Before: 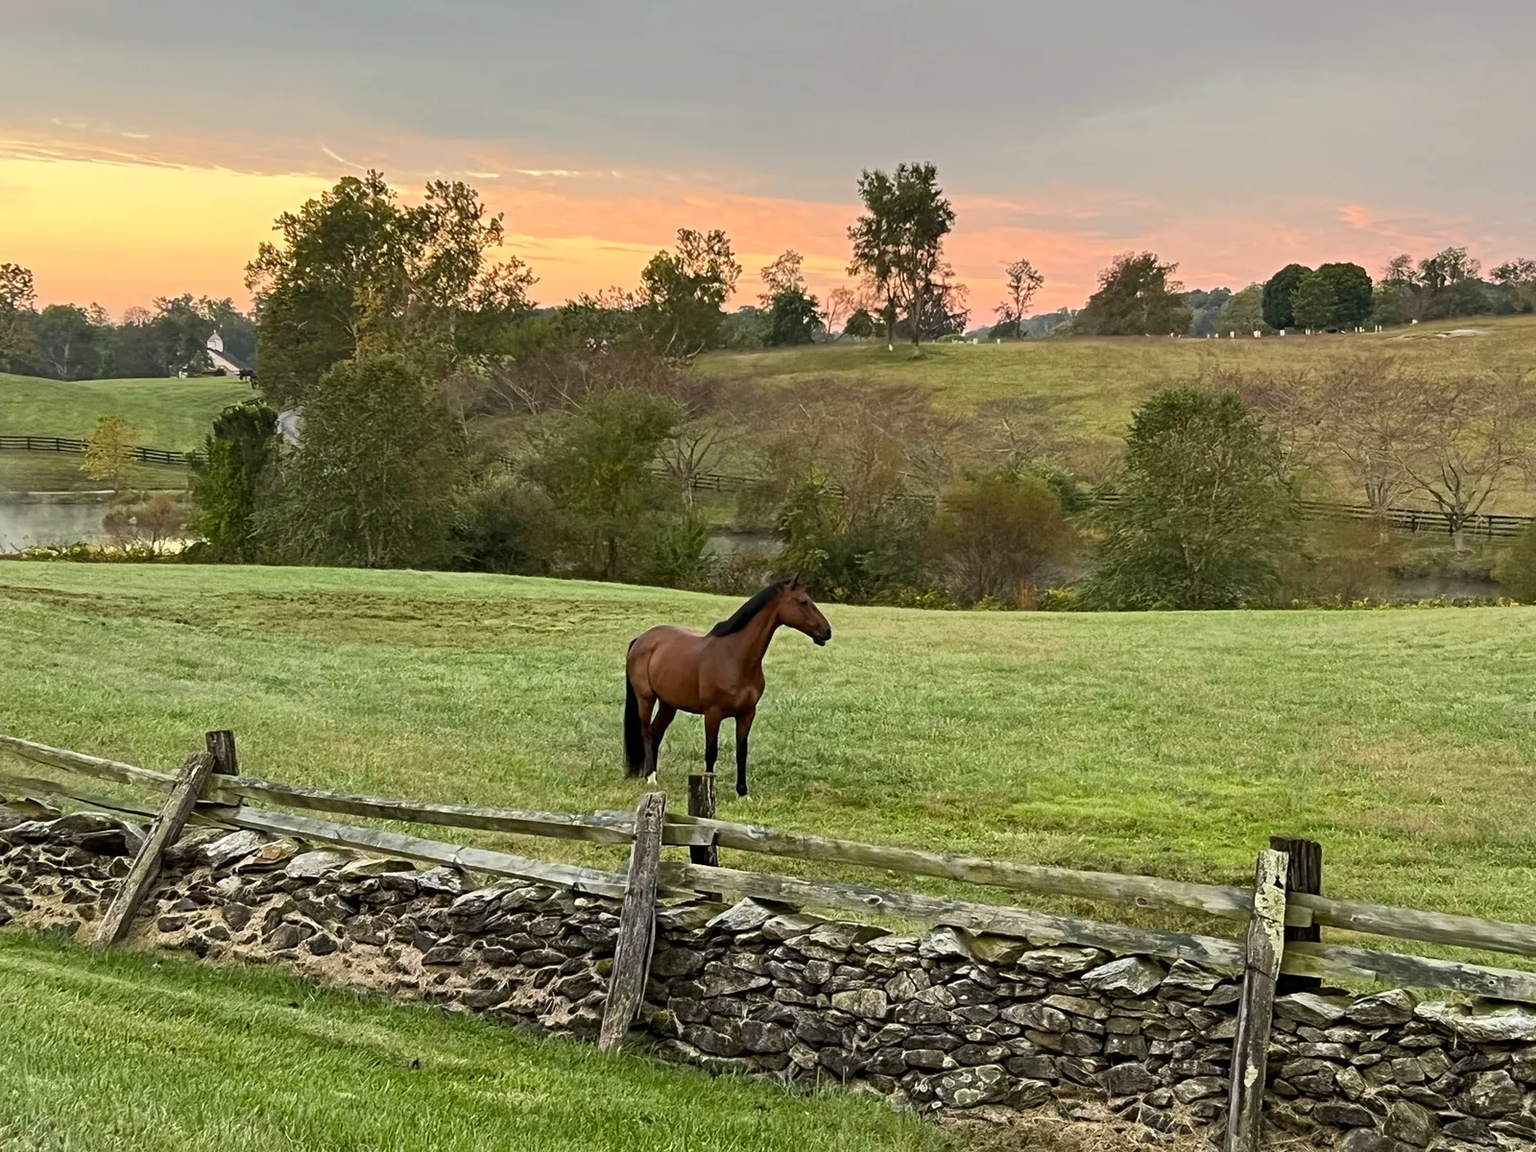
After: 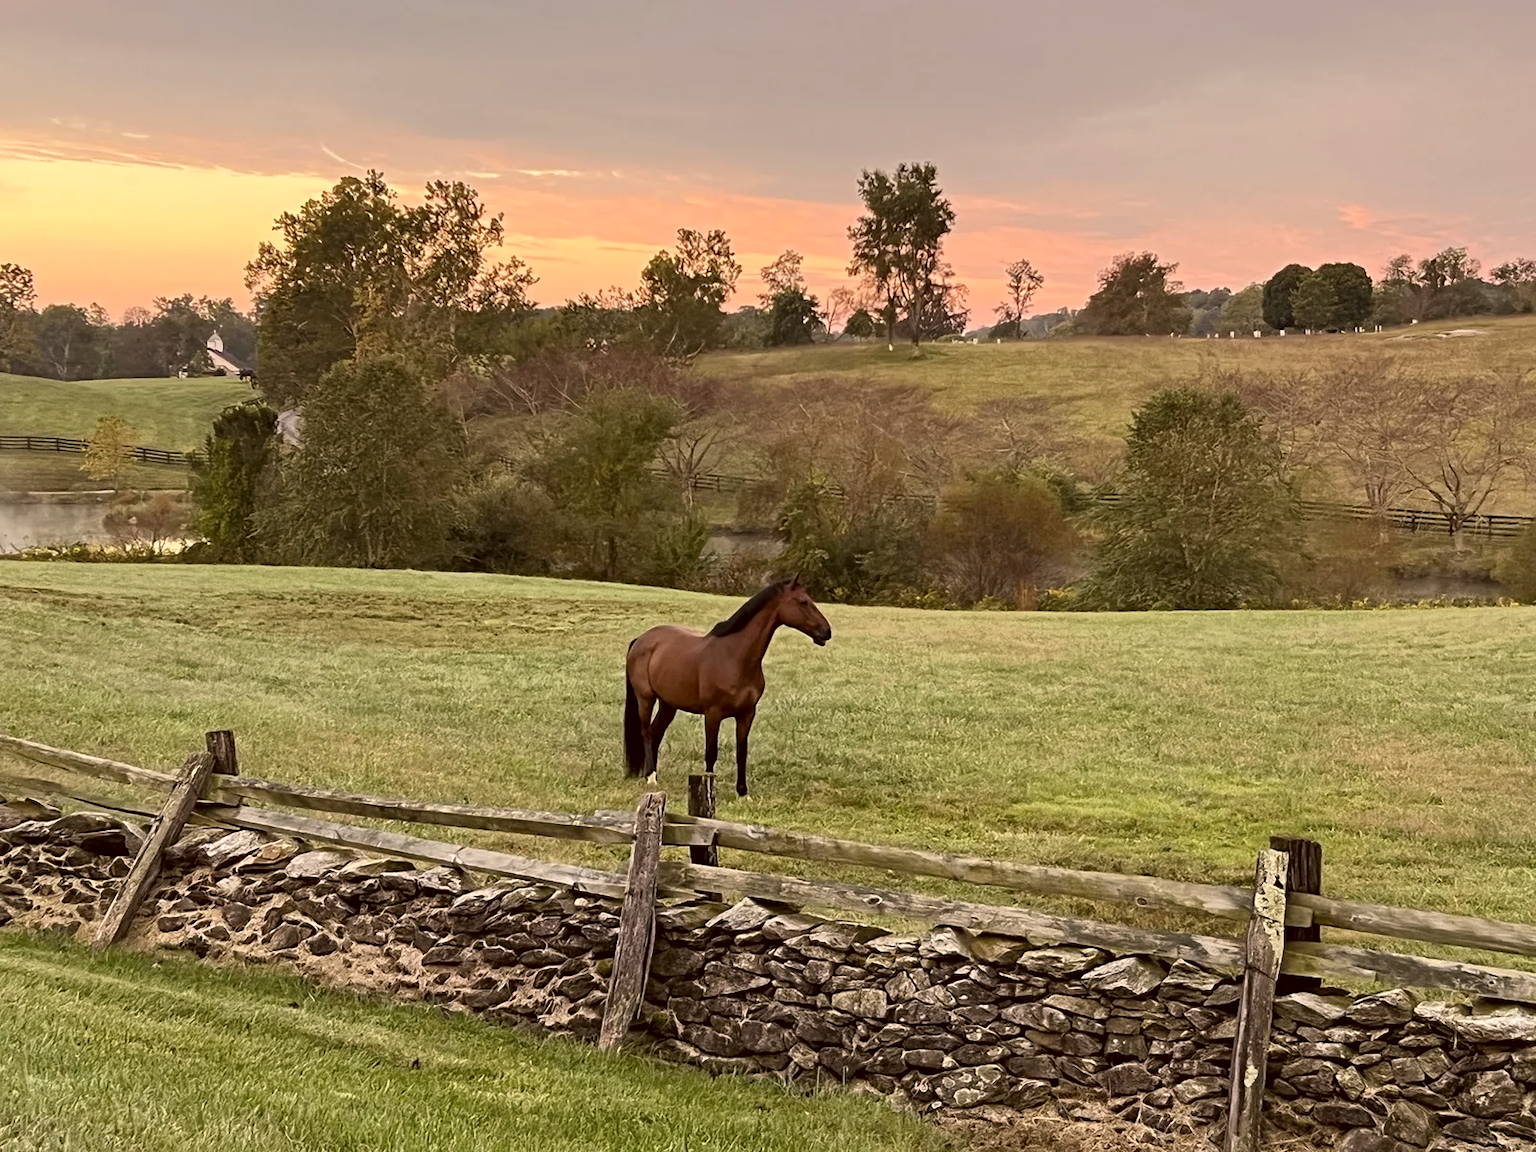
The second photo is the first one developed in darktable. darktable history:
color correction: highlights a* 10.21, highlights b* 9.69, shadows a* 8.98, shadows b* 8.07, saturation 0.783
